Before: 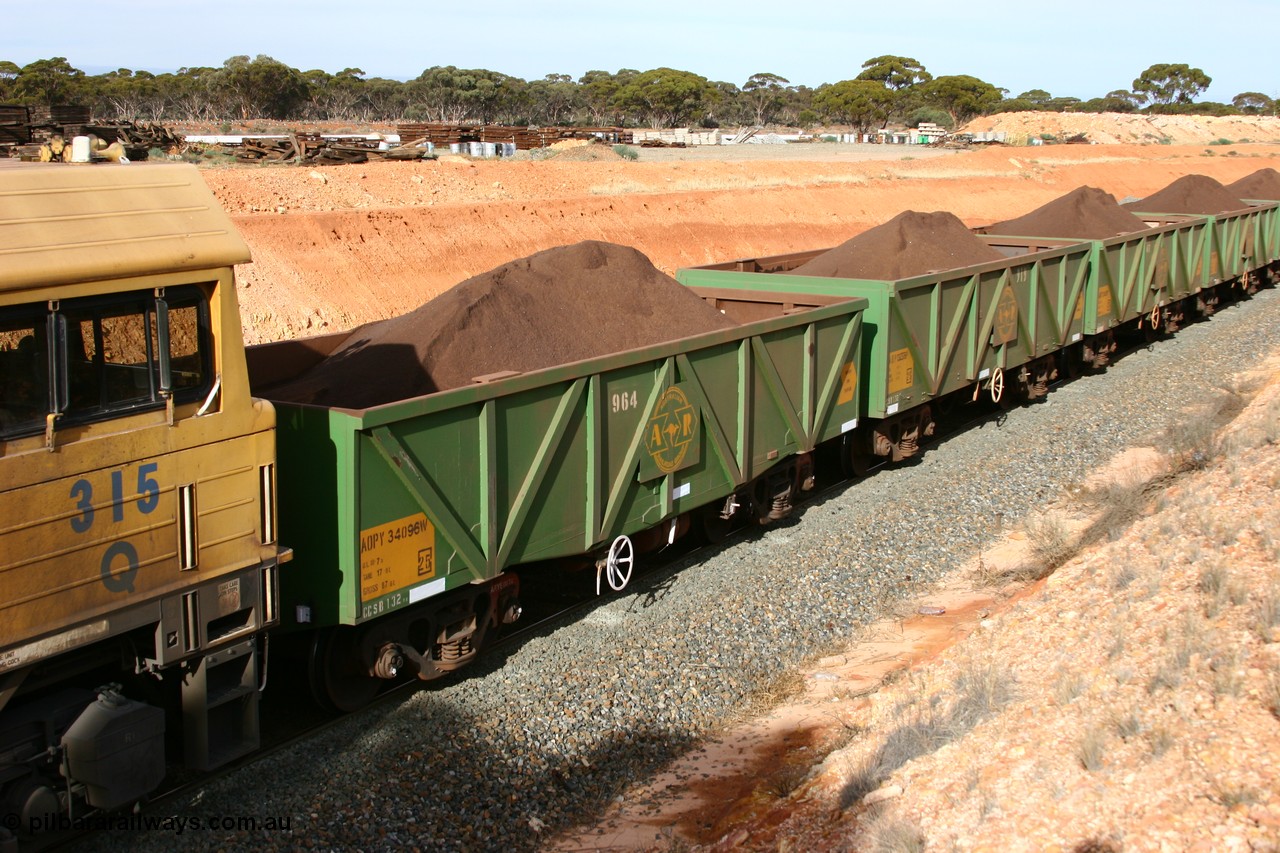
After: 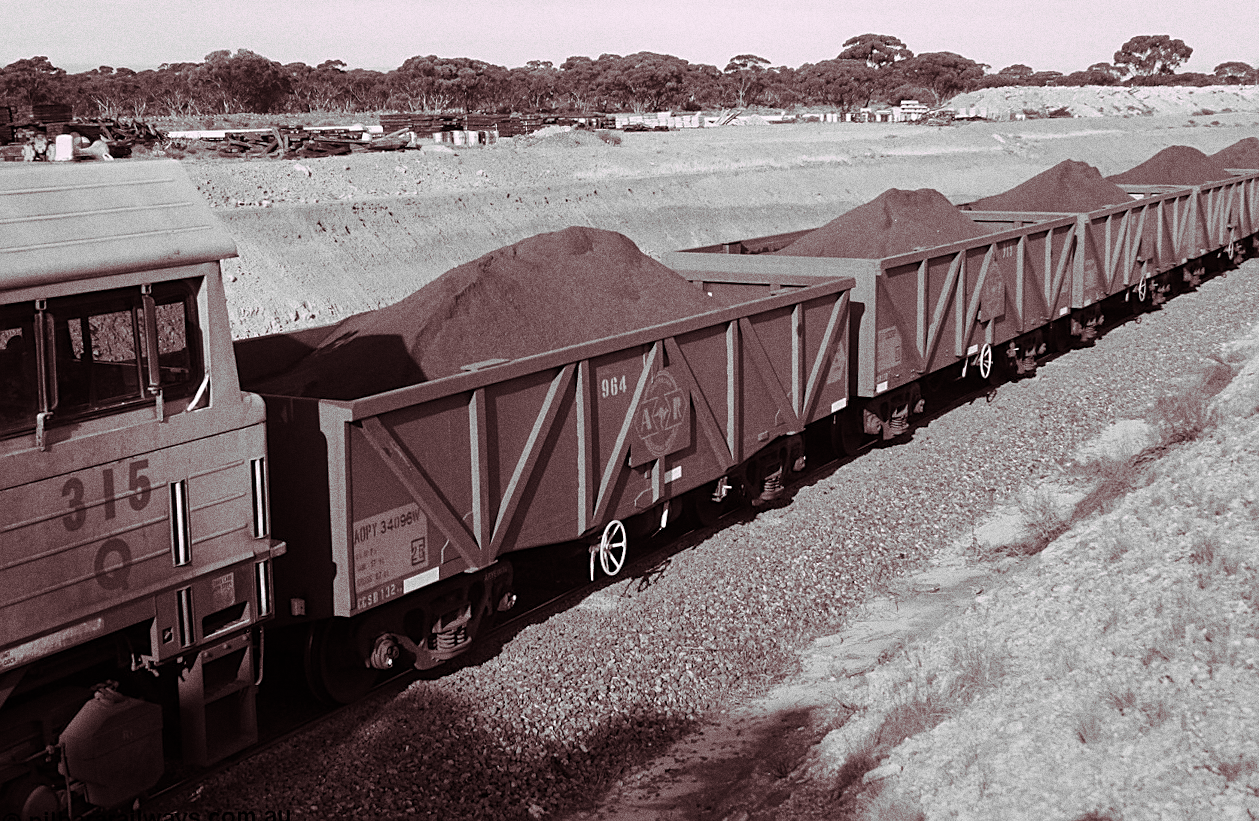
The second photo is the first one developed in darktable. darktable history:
monochrome: a 14.95, b -89.96
grain: coarseness 0.09 ISO, strength 40%
graduated density: rotation -180°, offset 24.95
sharpen: on, module defaults
color balance rgb: linear chroma grading › global chroma 15%, perceptual saturation grading › global saturation 30%
split-toning: highlights › hue 298.8°, highlights › saturation 0.73, compress 41.76%
color correction: saturation 0.2
rotate and perspective: rotation -1.42°, crop left 0.016, crop right 0.984, crop top 0.035, crop bottom 0.965
